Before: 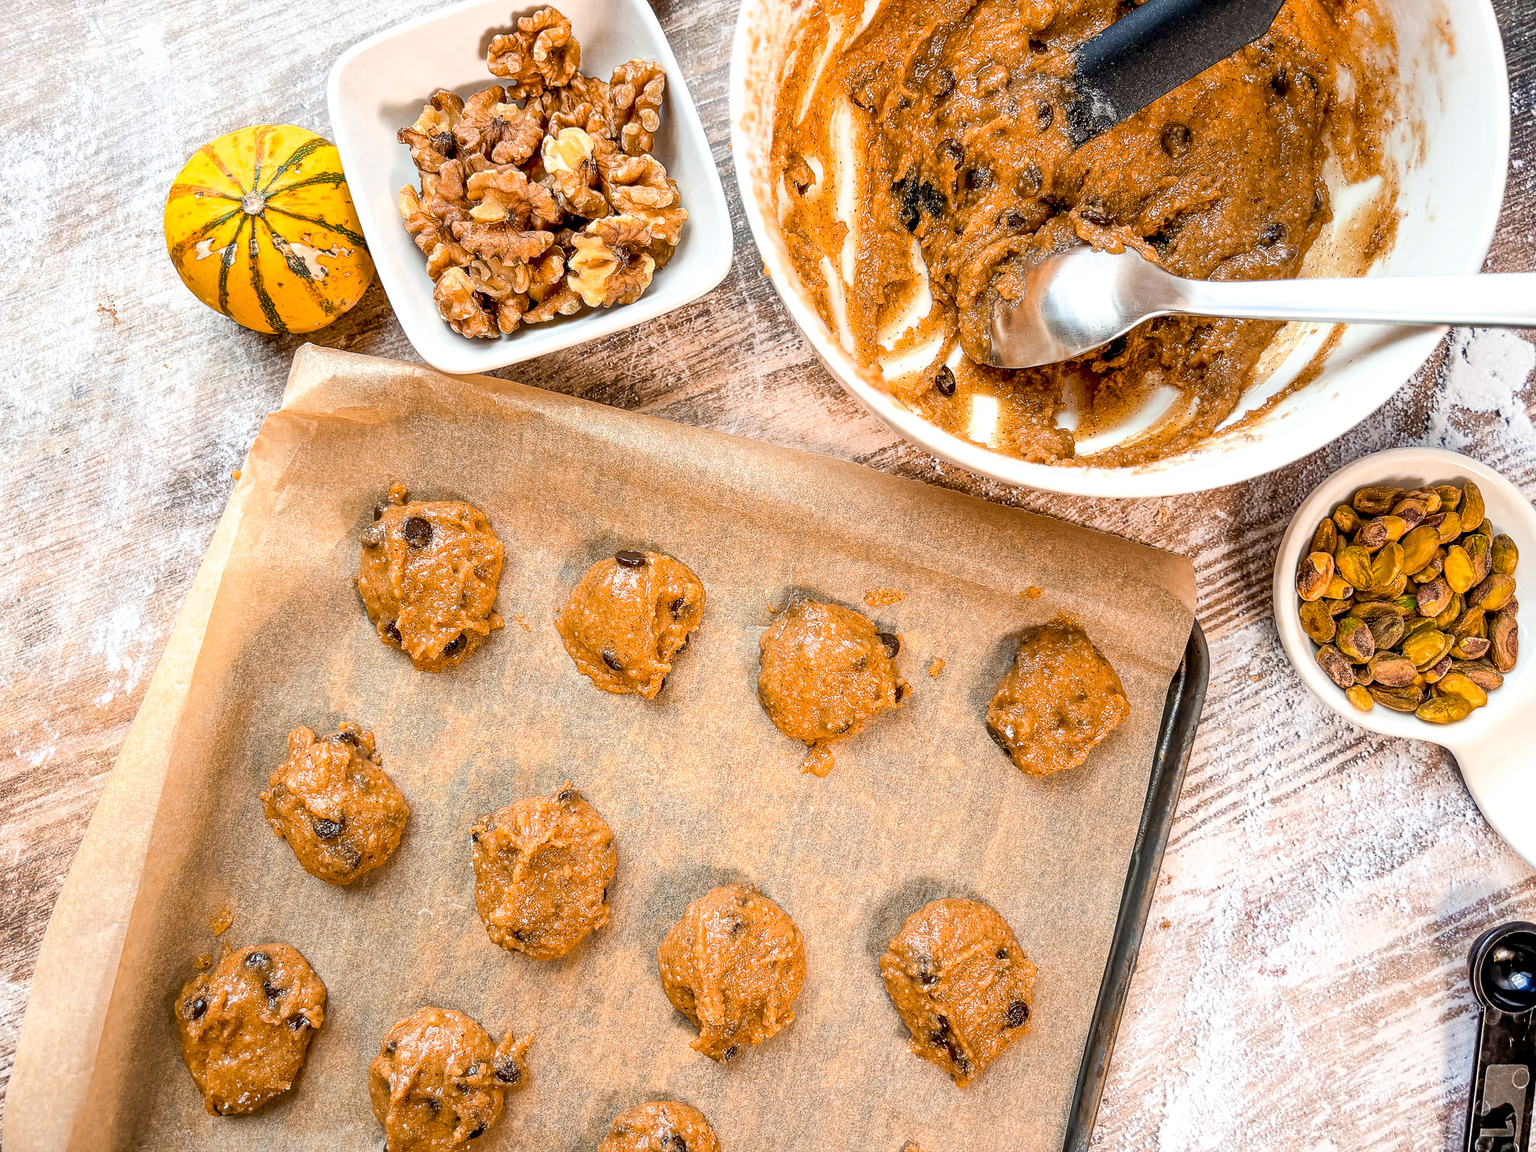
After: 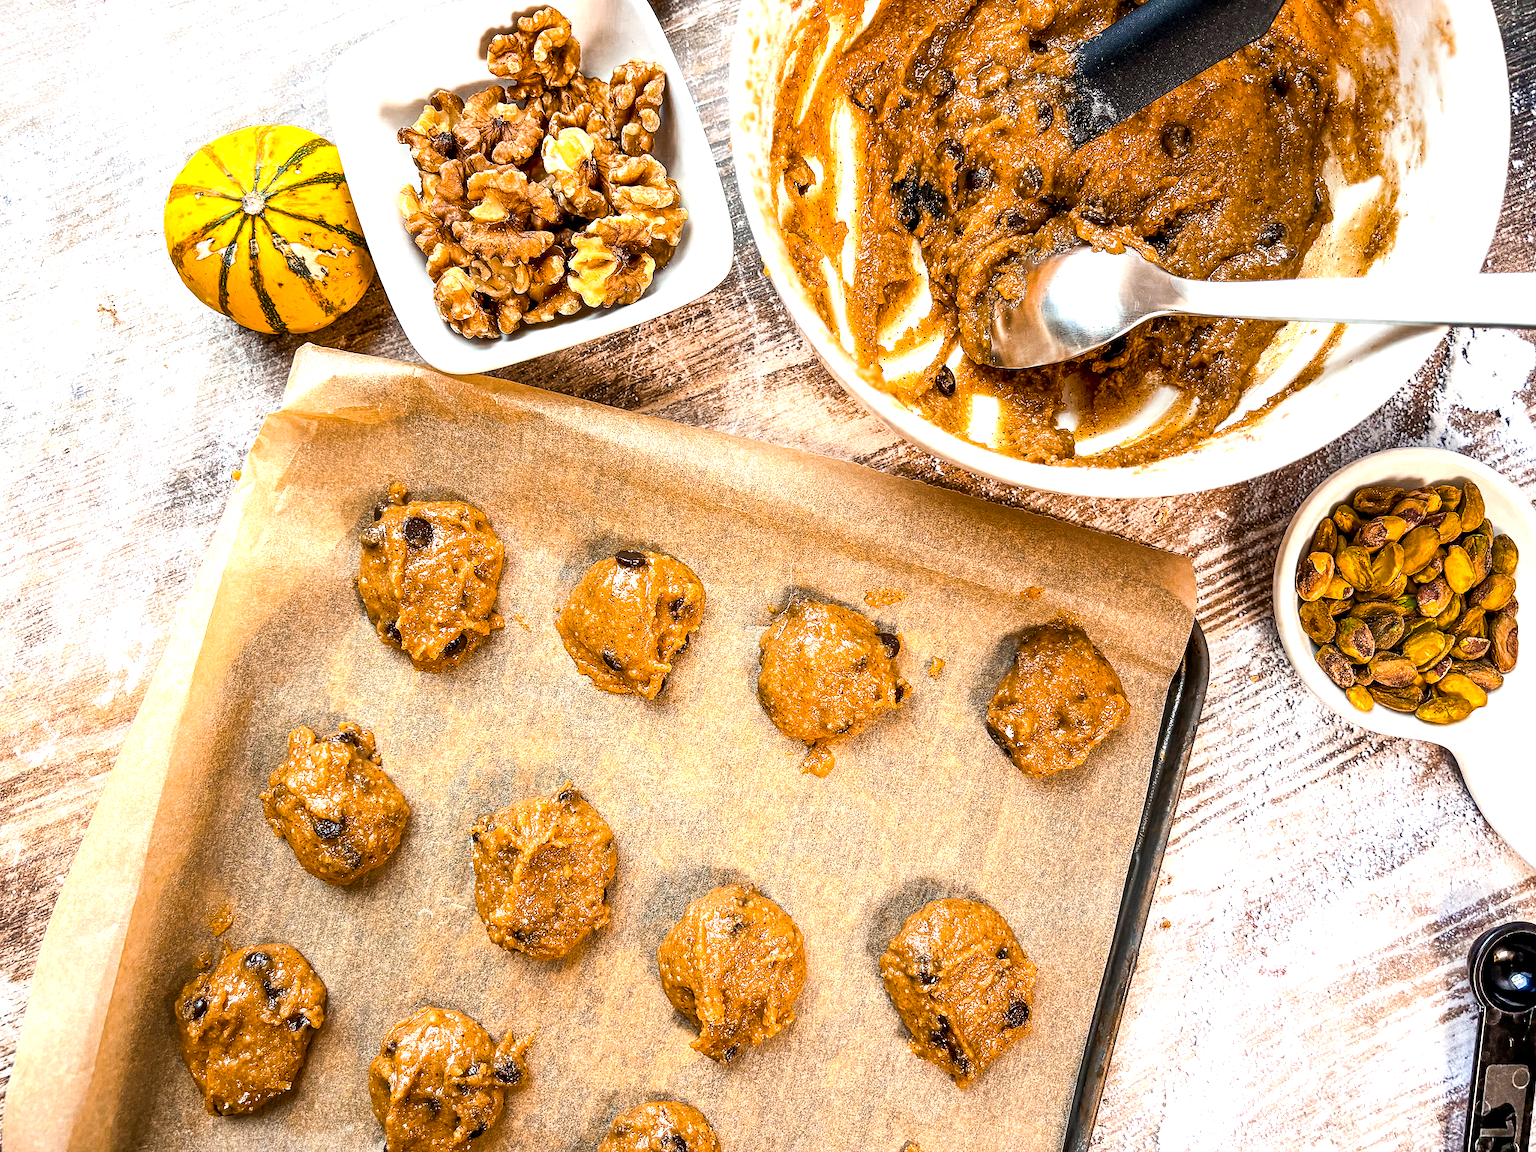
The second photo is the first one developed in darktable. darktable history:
color balance rgb: perceptual saturation grading › global saturation 19.448%, perceptual brilliance grading › highlights 14.352%, perceptual brilliance grading › mid-tones -6.825%, perceptual brilliance grading › shadows -27.639%
